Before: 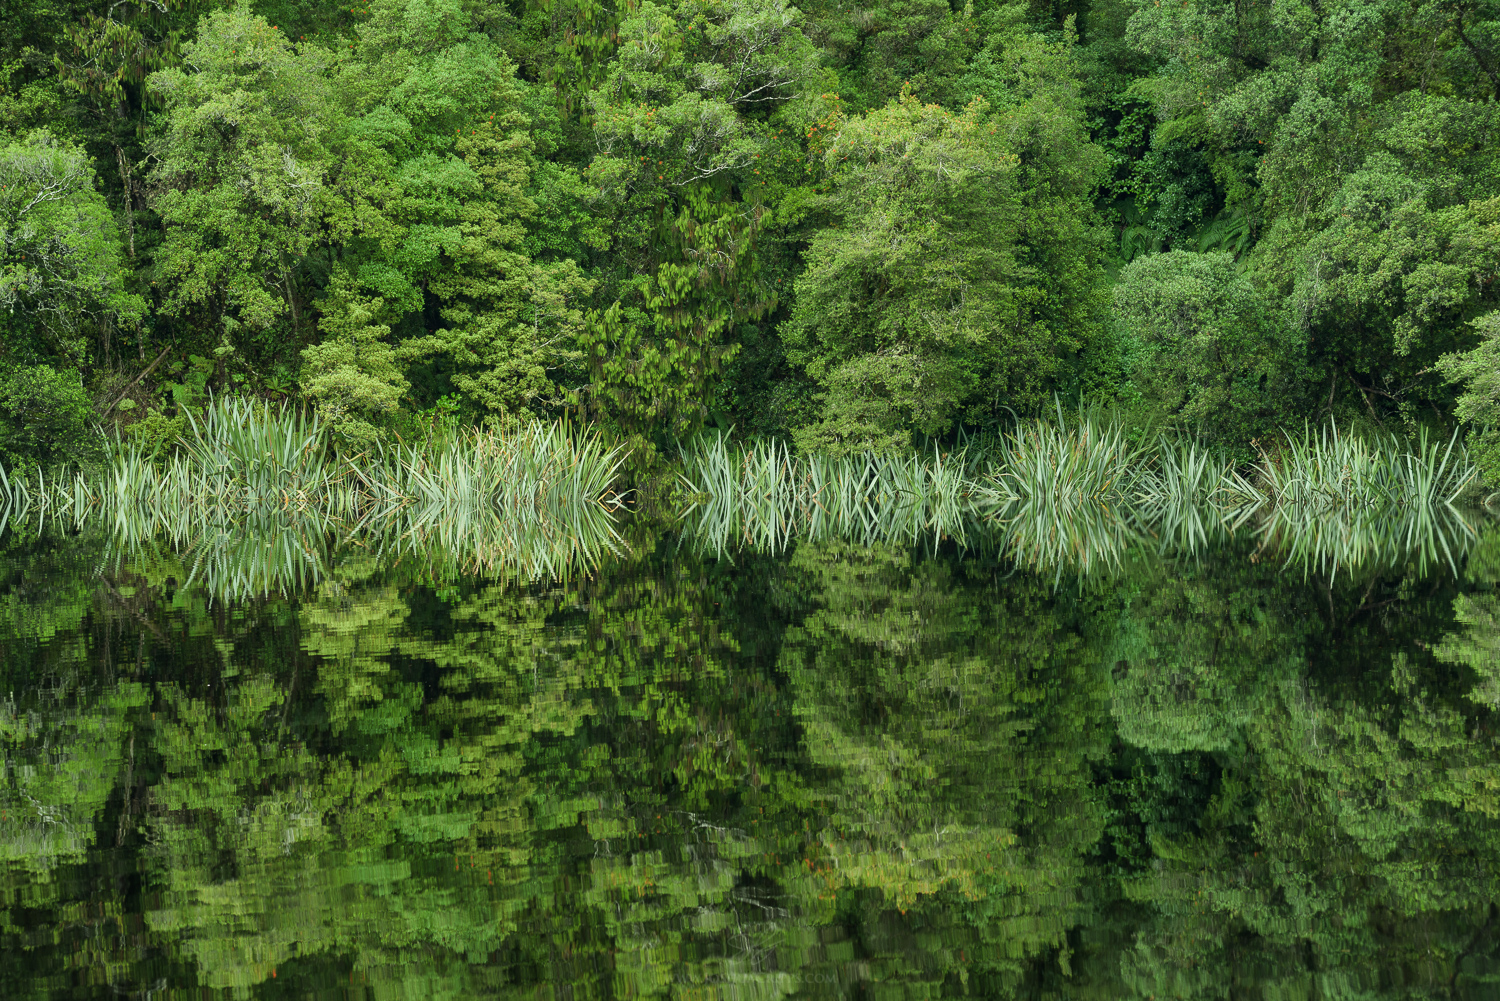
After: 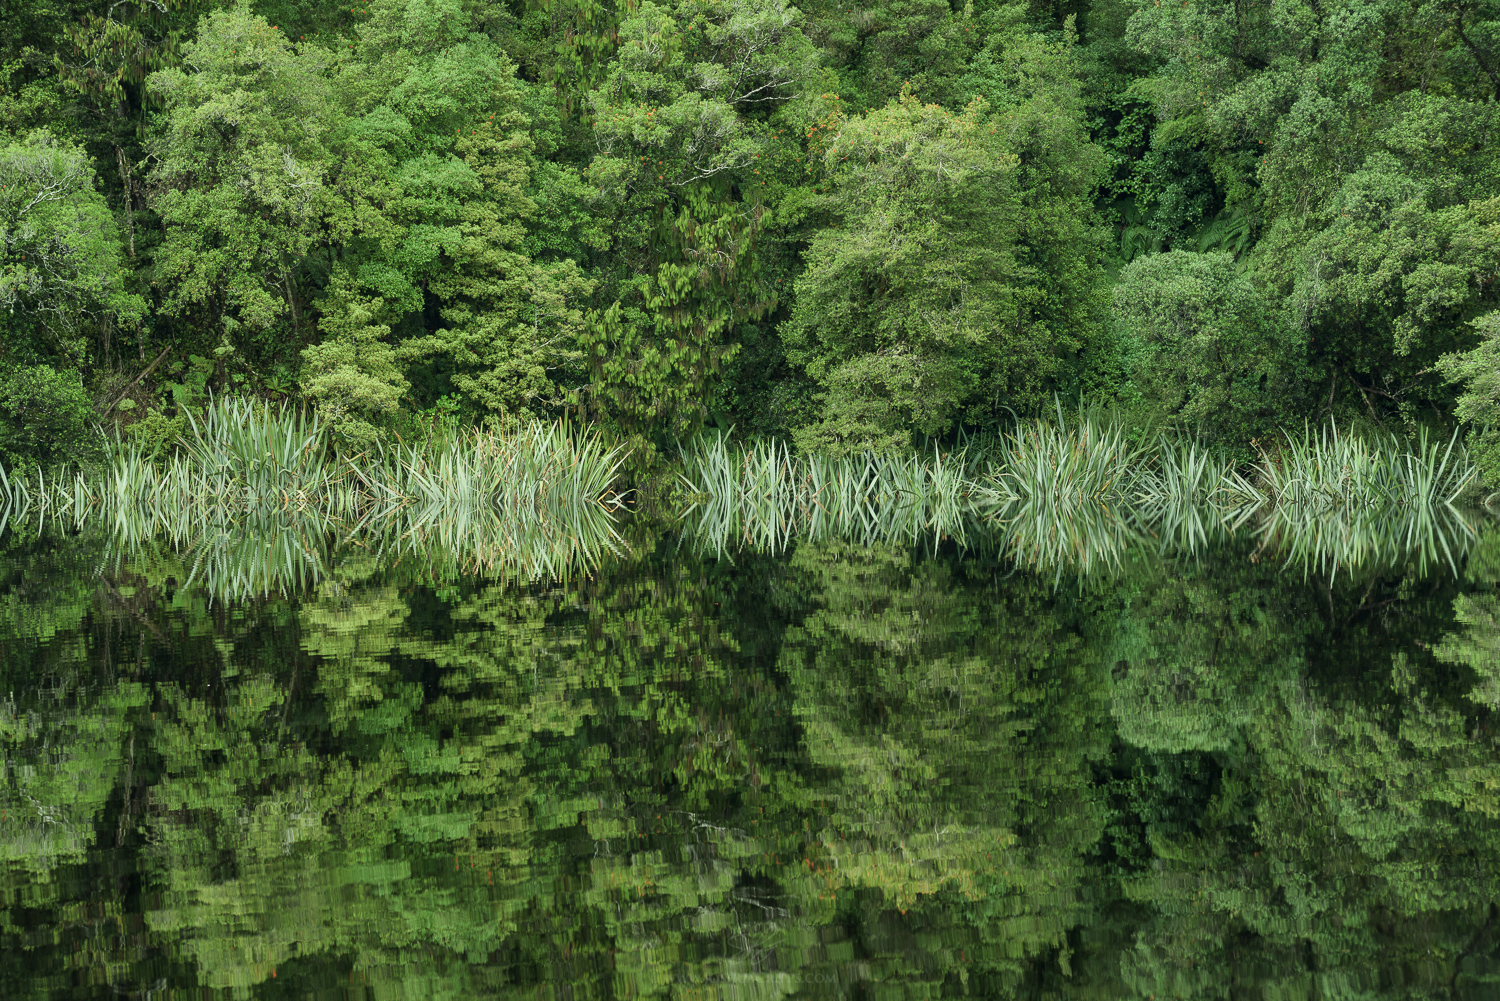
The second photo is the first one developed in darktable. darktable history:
color balance rgb: perceptual saturation grading › global saturation -11.236%
